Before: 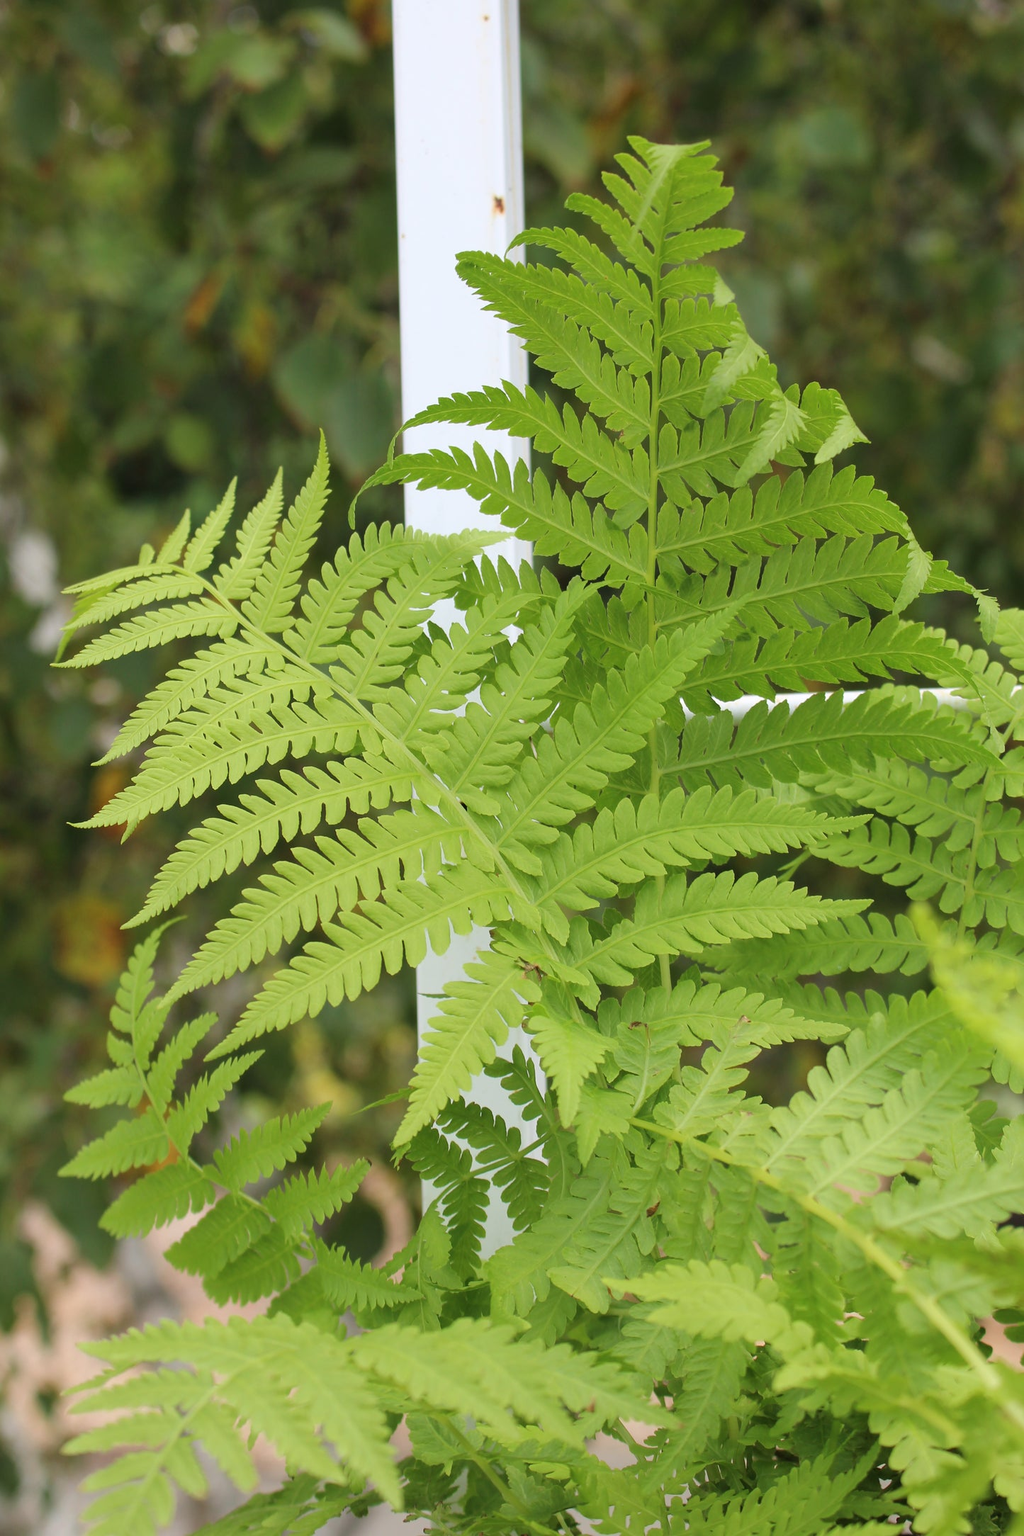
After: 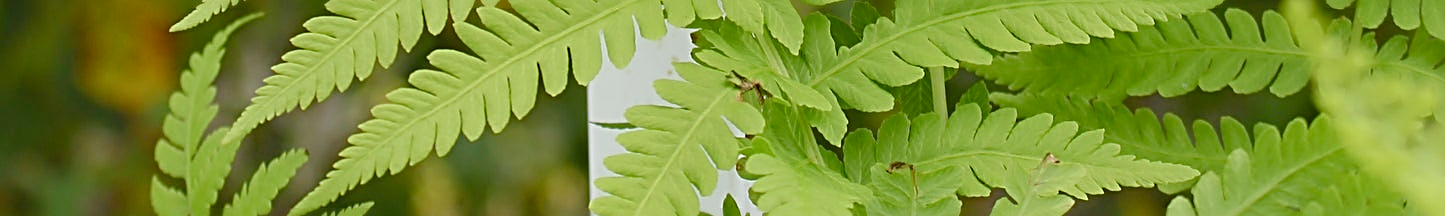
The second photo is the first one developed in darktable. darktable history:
sharpen: radius 2.817, amount 0.715
crop and rotate: top 59.084%, bottom 30.916%
shadows and highlights: shadows 37.27, highlights -28.18, soften with gaussian
color balance rgb: perceptual saturation grading › global saturation 20%, perceptual saturation grading › highlights -25%, perceptual saturation grading › shadows 50%, global vibrance -25%
